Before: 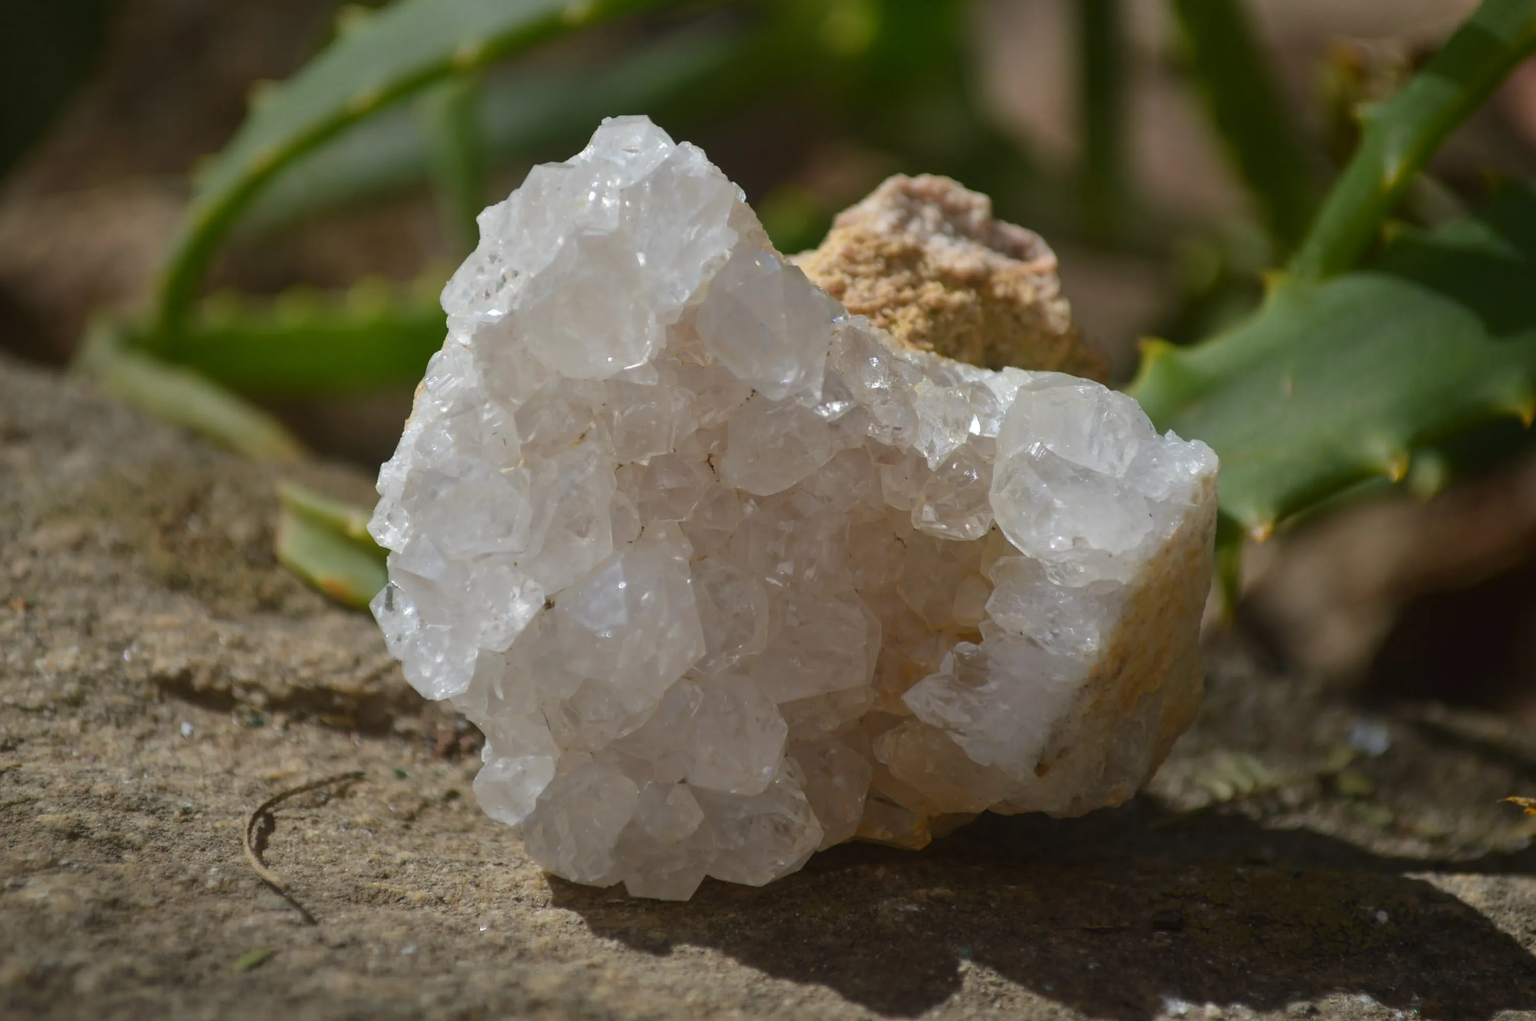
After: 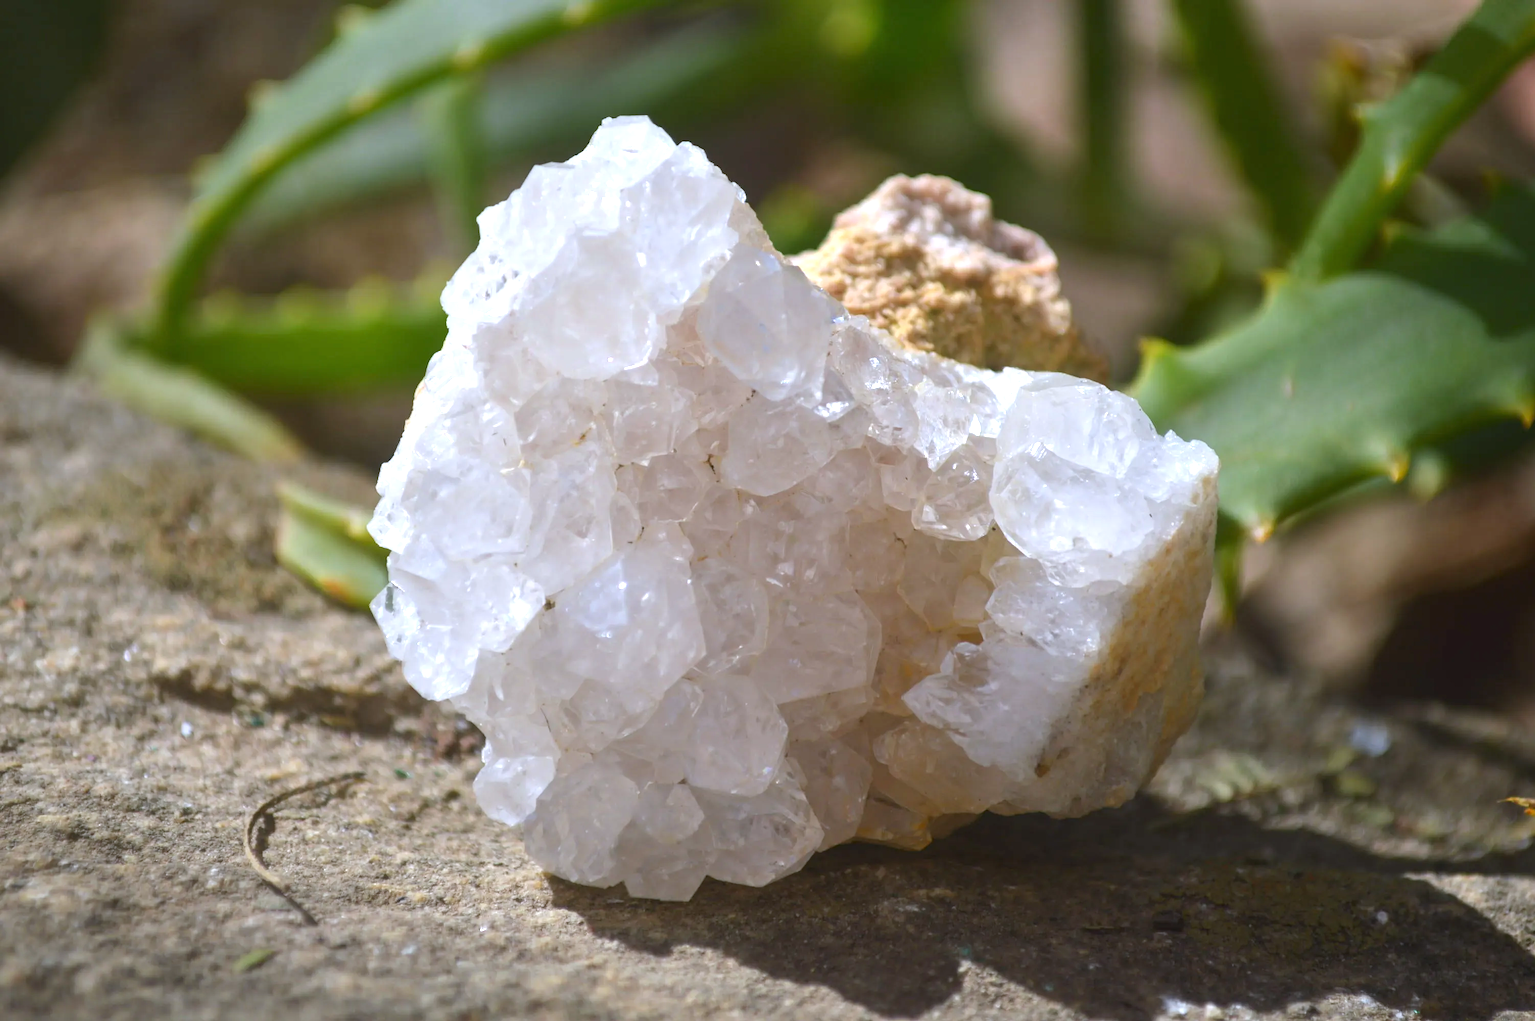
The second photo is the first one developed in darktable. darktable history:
exposure: black level correction 0, exposure 1 EV, compensate exposure bias true, compensate highlight preservation false
white balance: red 0.967, blue 1.119, emerald 0.756
